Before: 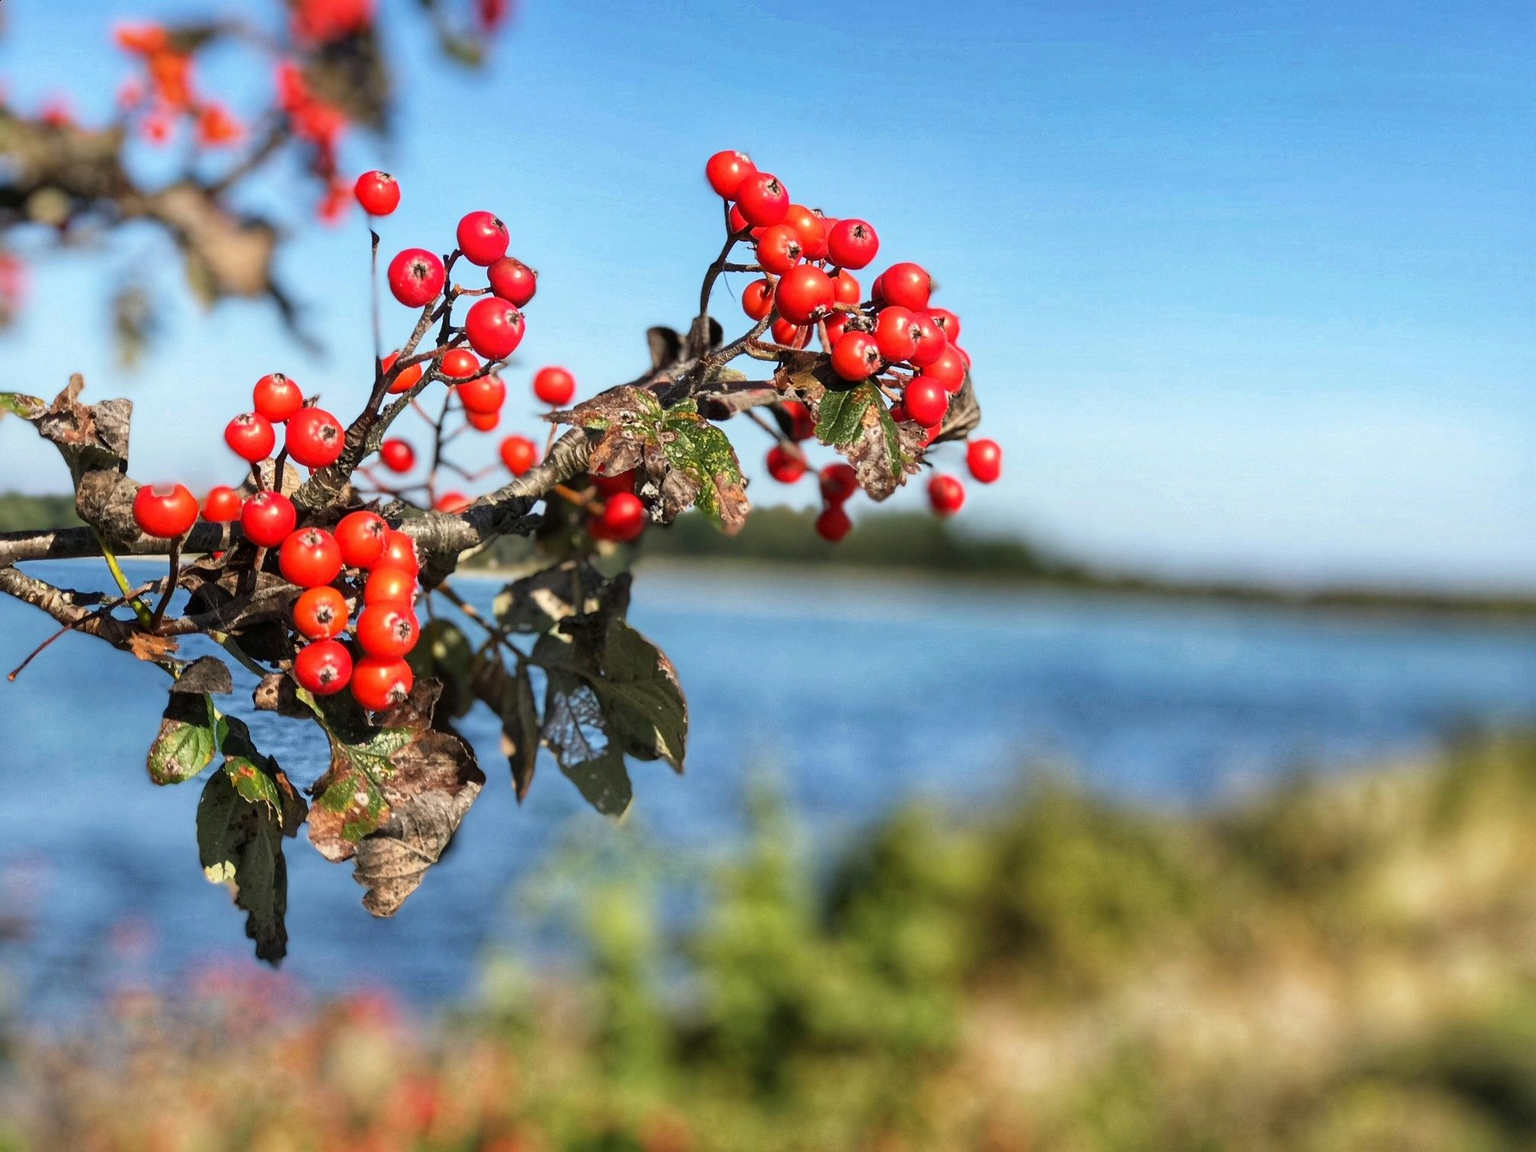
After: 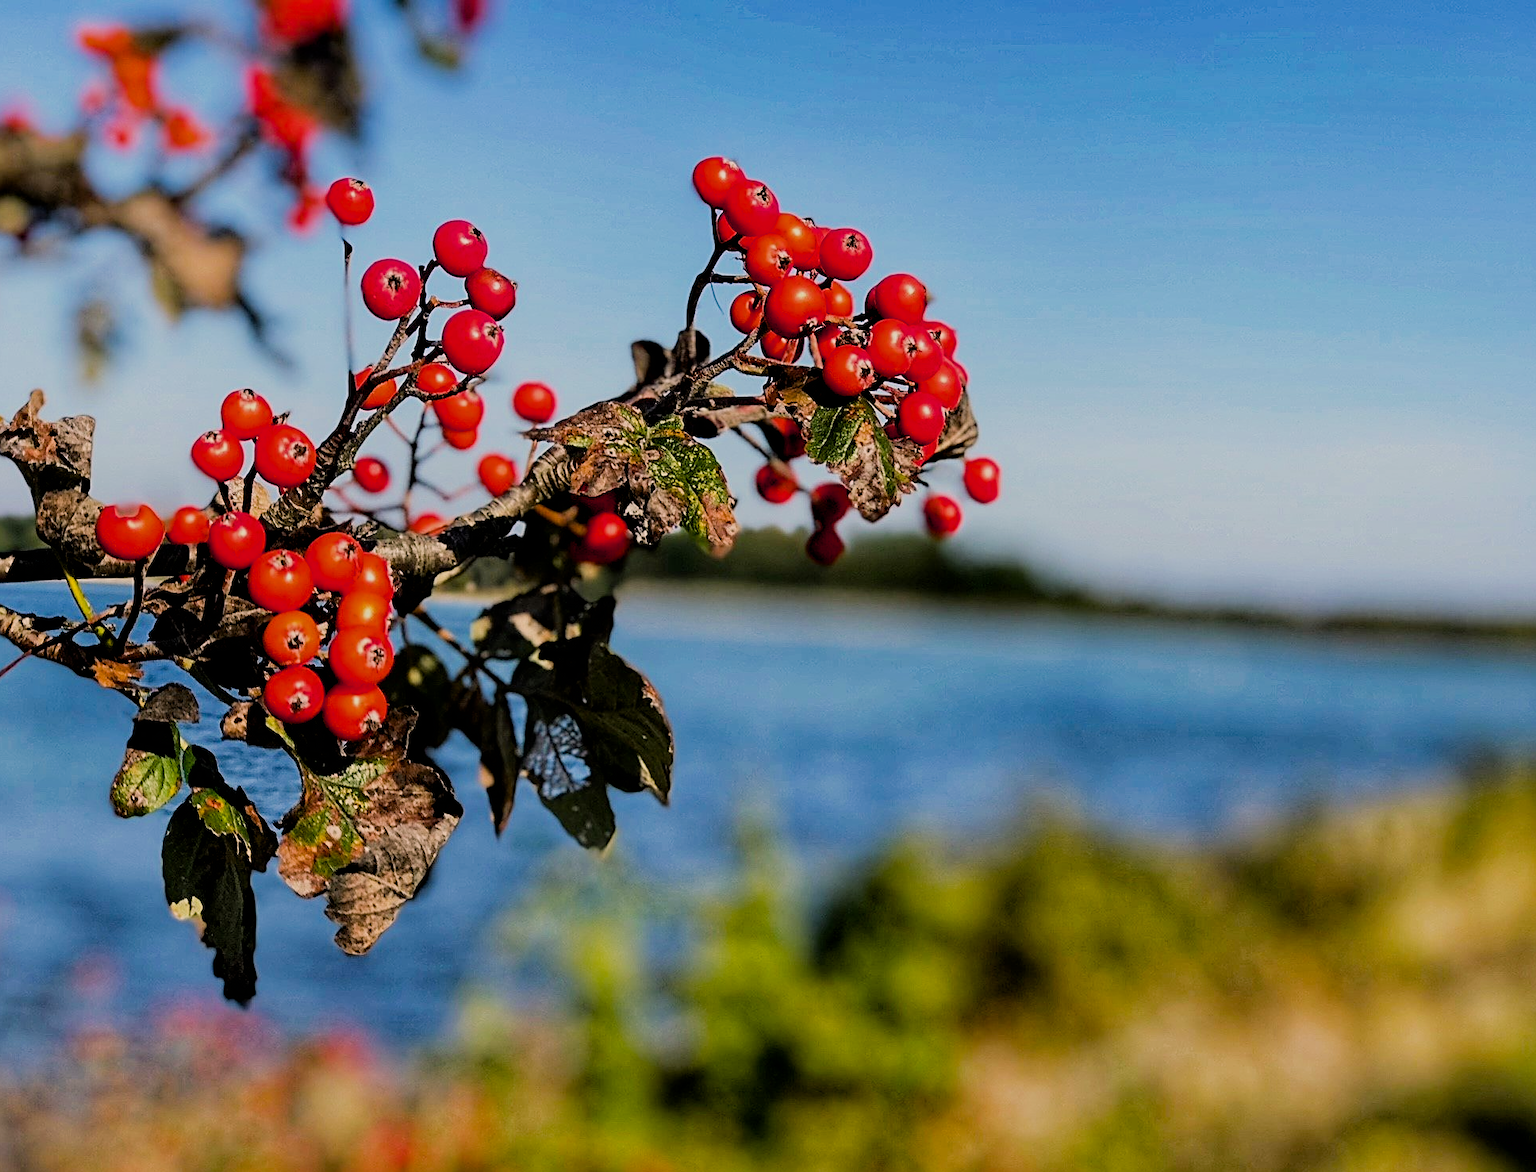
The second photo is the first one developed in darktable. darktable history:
crop and rotate: left 2.703%, right 1.24%, bottom 2.198%
exposure: black level correction 0, exposure -0.732 EV, compensate highlight preservation false
sharpen: radius 2.562, amount 0.644
tone equalizer: luminance estimator HSV value / RGB max
color balance rgb: highlights gain › chroma 2.465%, highlights gain › hue 35.55°, global offset › luminance -0.862%, linear chroma grading › global chroma 10.461%, perceptual saturation grading › global saturation 0.074%, perceptual saturation grading › mid-tones 11.65%, perceptual brilliance grading › global brilliance 11.28%, global vibrance 20%
filmic rgb: black relative exposure -7.65 EV, white relative exposure 4.56 EV, hardness 3.61, contrast 1.113
